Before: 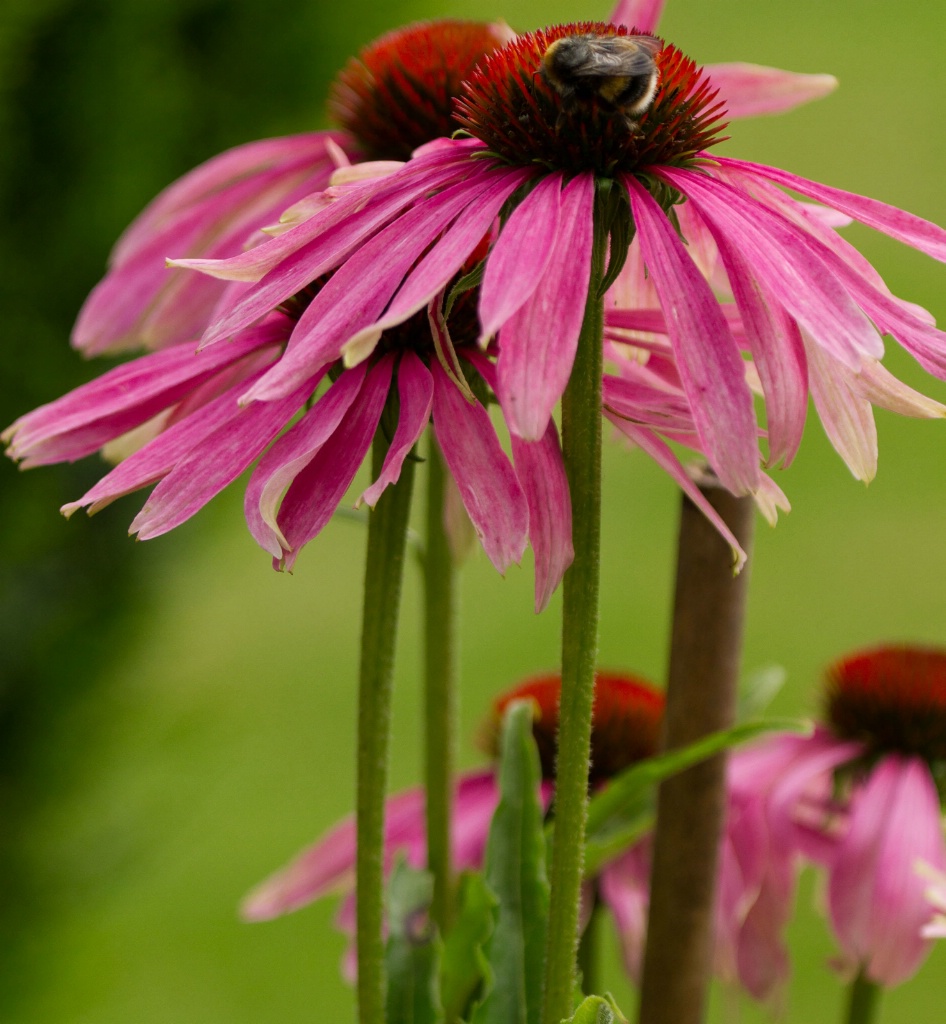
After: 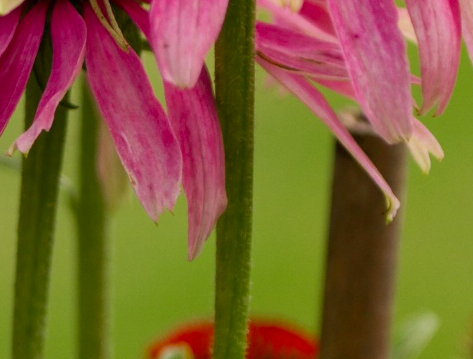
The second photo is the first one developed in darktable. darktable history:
crop: left 36.749%, top 34.496%, right 13.215%, bottom 30.398%
color zones: curves: ch1 [(0, 0.525) (0.143, 0.556) (0.286, 0.52) (0.429, 0.5) (0.571, 0.5) (0.714, 0.5) (0.857, 0.503) (1, 0.525)], mix 27.16%
